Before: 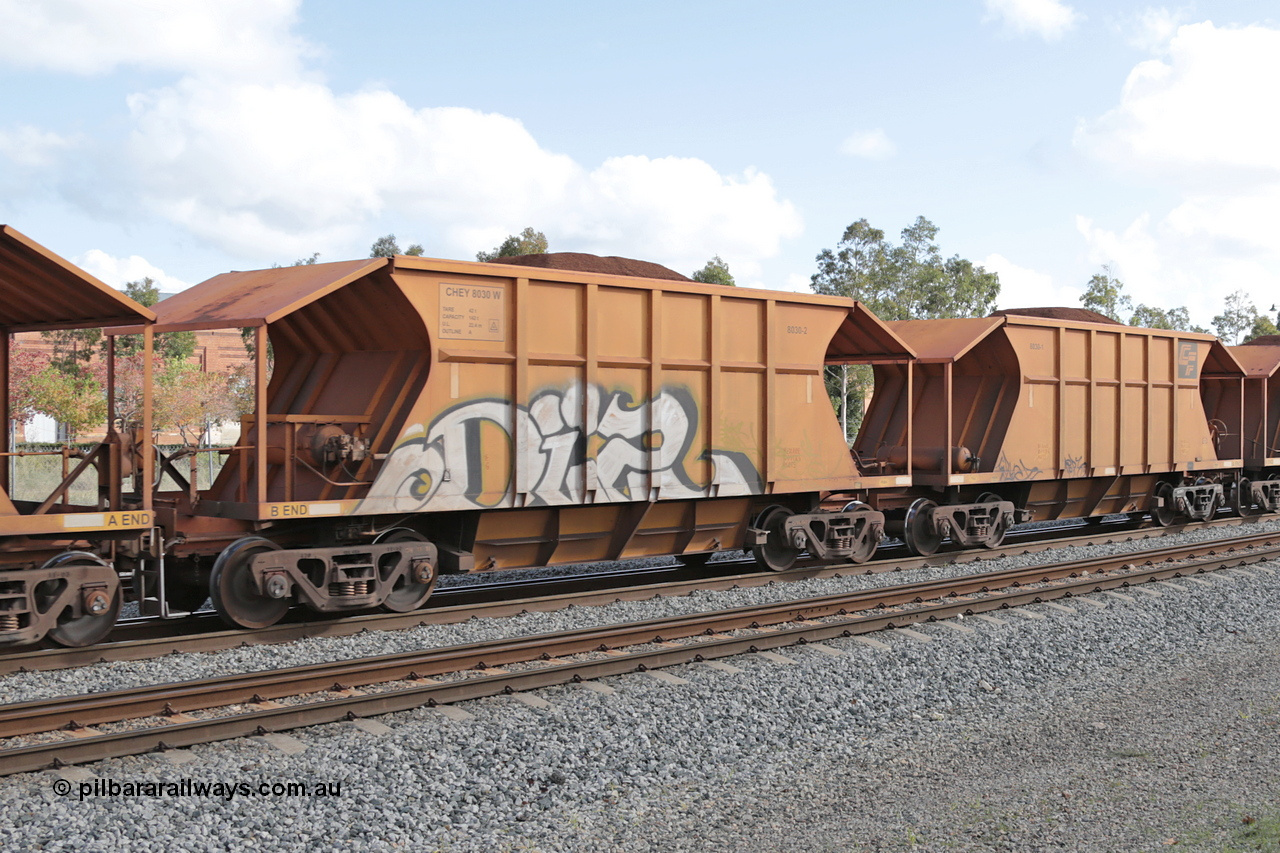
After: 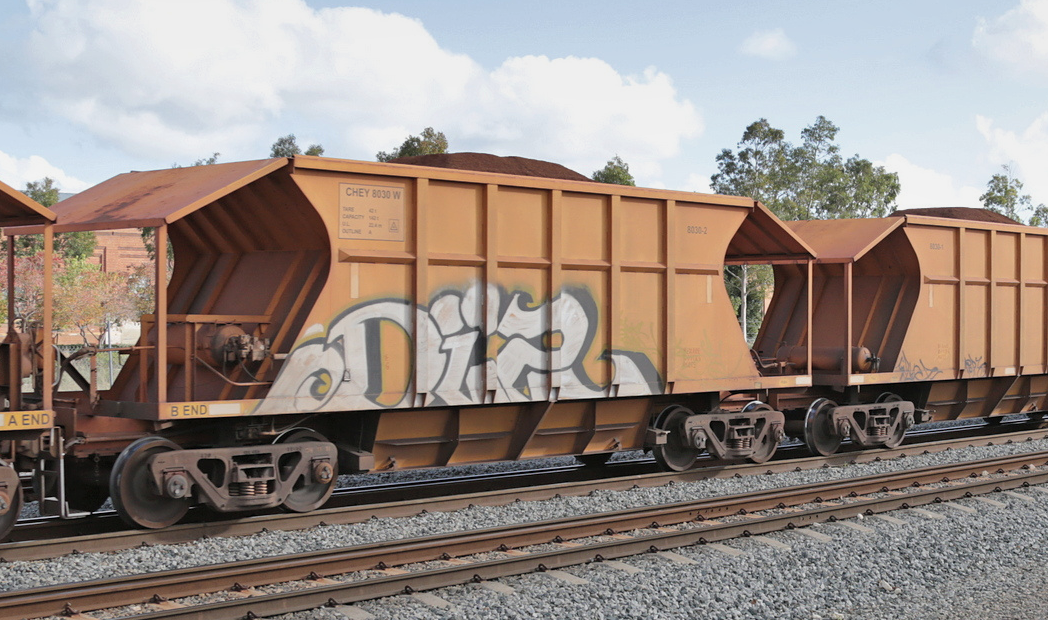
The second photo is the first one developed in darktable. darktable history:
contrast brightness saturation: contrast 0.053, brightness 0.067, saturation 0.01
crop: left 7.834%, top 11.783%, right 10.253%, bottom 15.433%
exposure: black level correction 0.001, exposure 0.499 EV, compensate exposure bias true, compensate highlight preservation false
shadows and highlights: shadows 6.6, highlights color adjustment 32.47%, soften with gaussian
